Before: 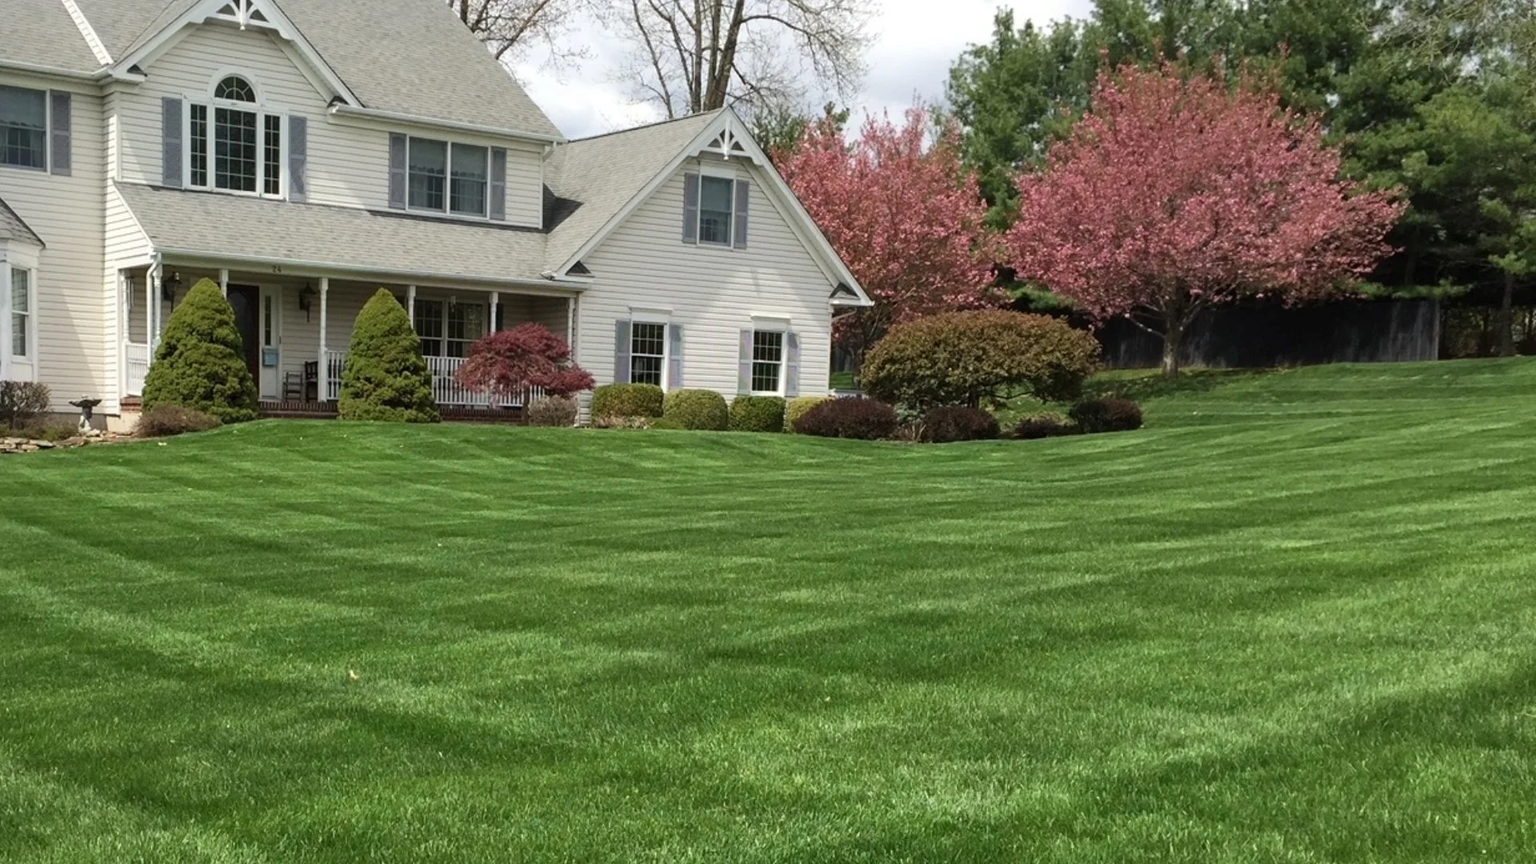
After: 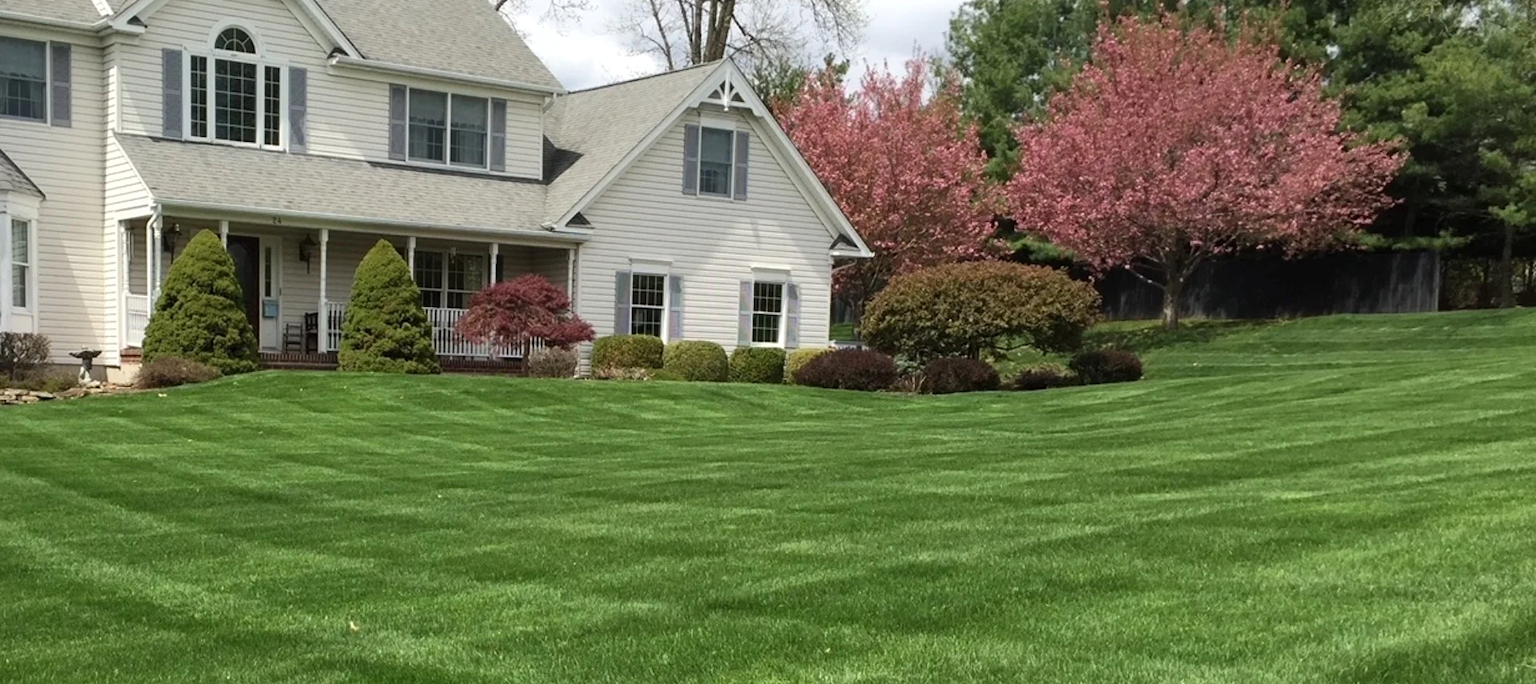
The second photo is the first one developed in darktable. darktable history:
crop and rotate: top 5.67%, bottom 14.987%
levels: levels [0, 0.492, 0.984]
